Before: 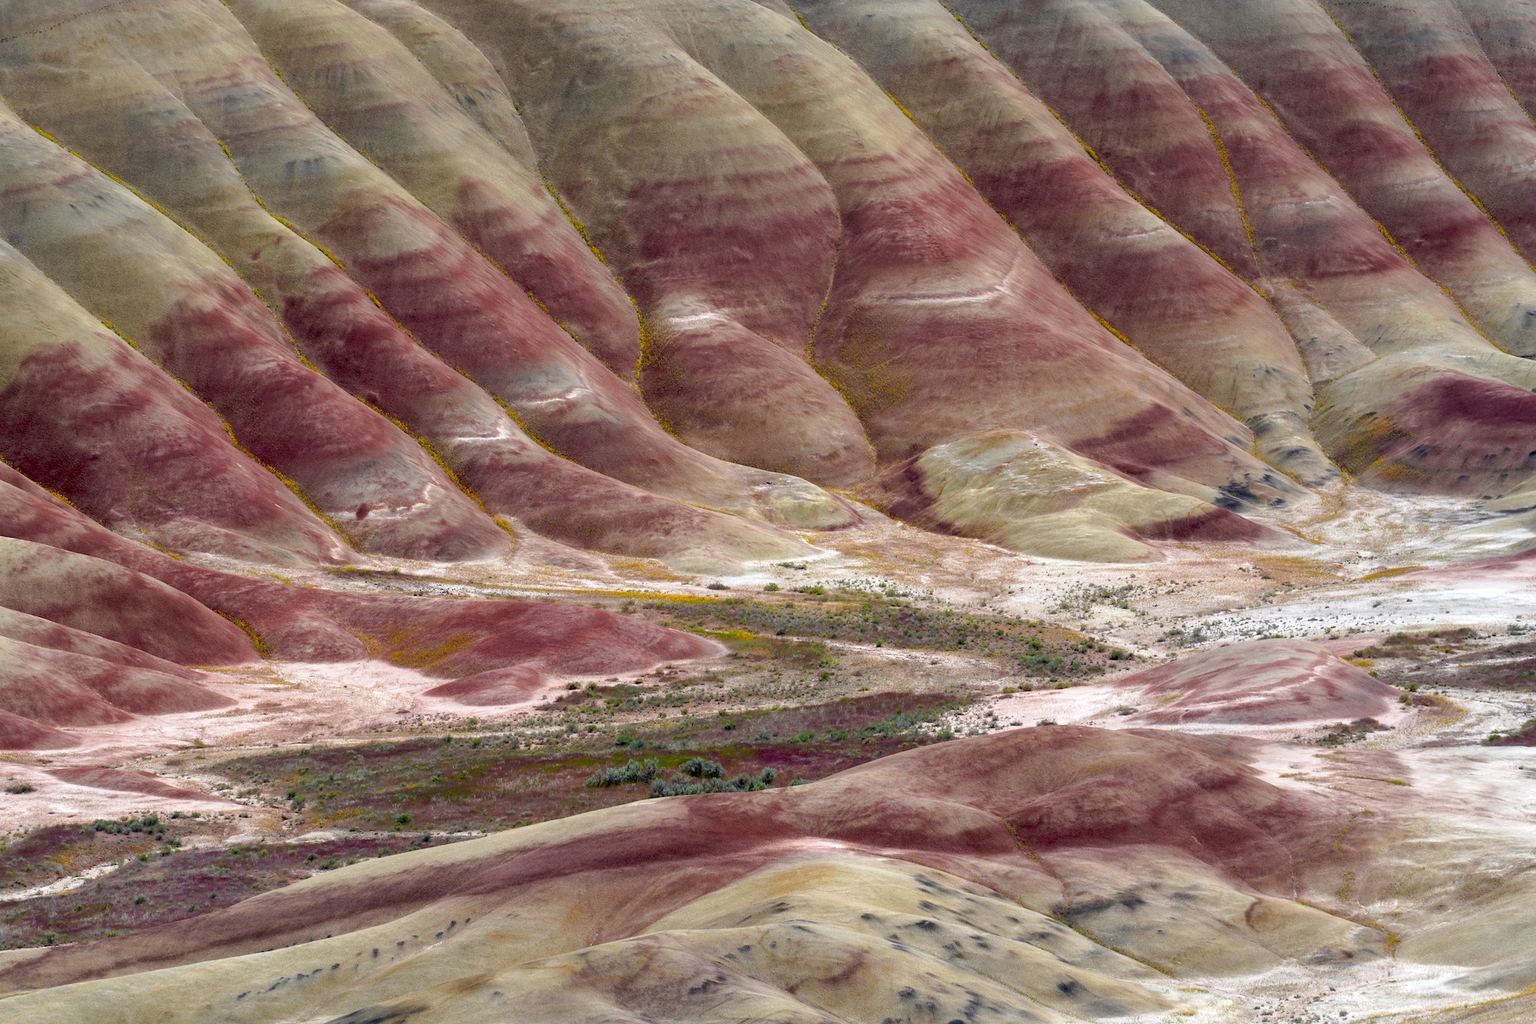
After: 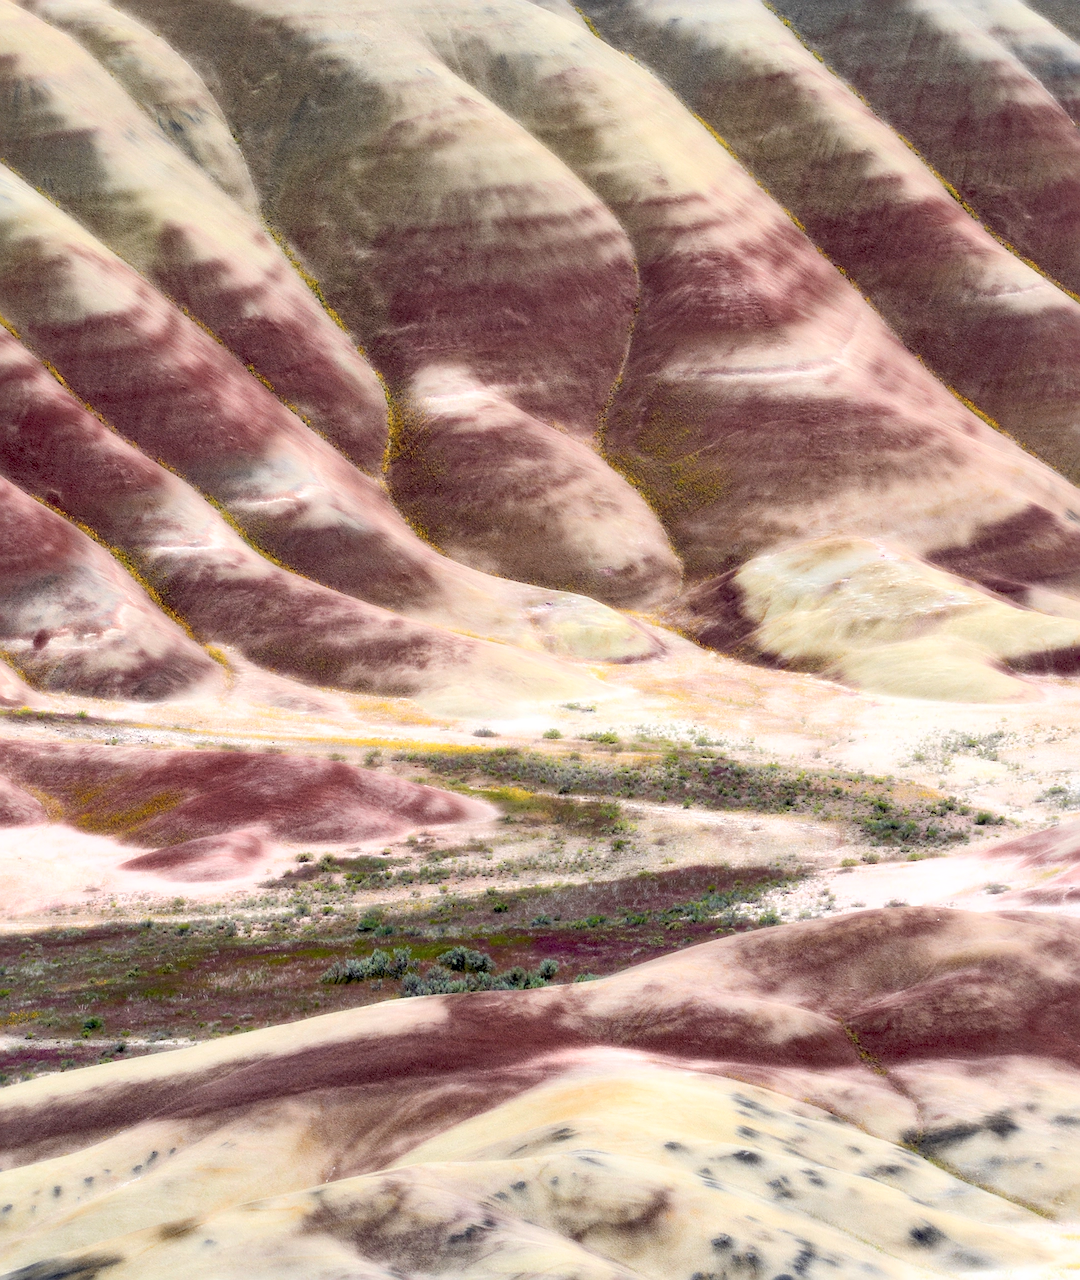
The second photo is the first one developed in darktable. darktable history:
sharpen: on, module defaults
shadows and highlights: shadows 43.06, highlights 6.94
bloom: size 0%, threshold 54.82%, strength 8.31%
crop: left 21.496%, right 22.254%
